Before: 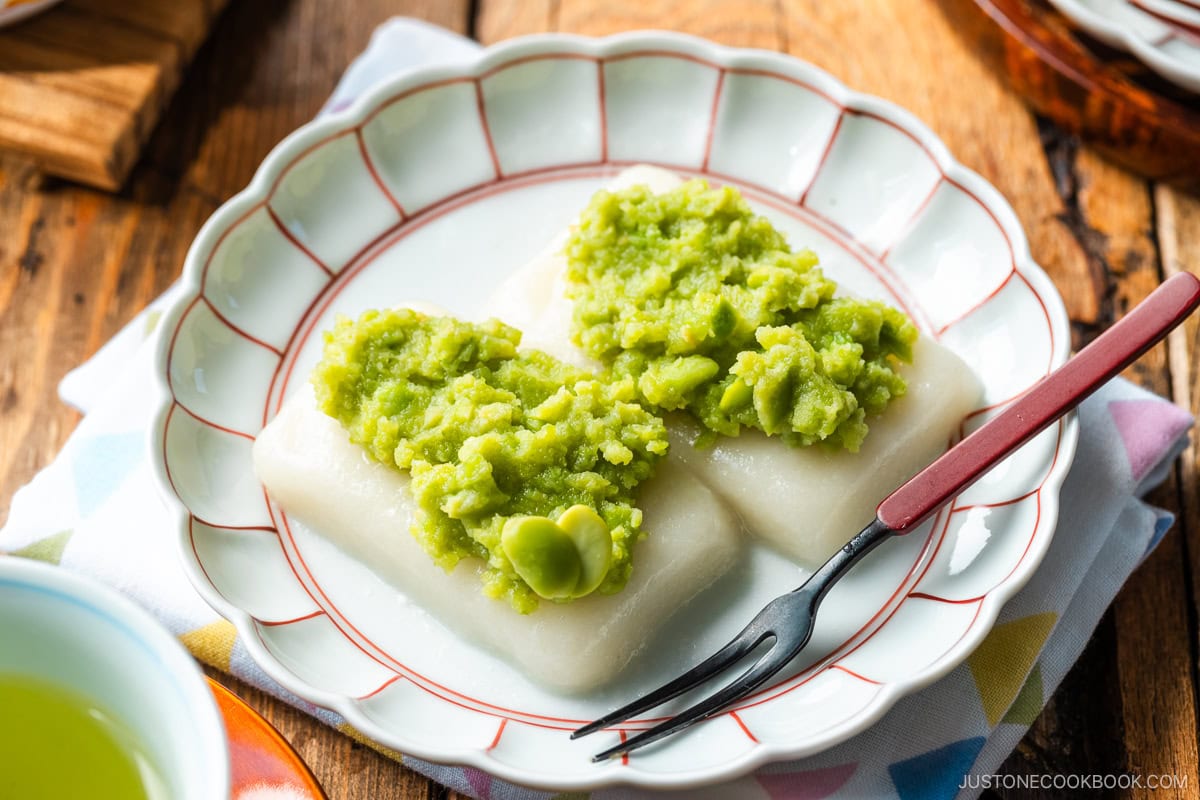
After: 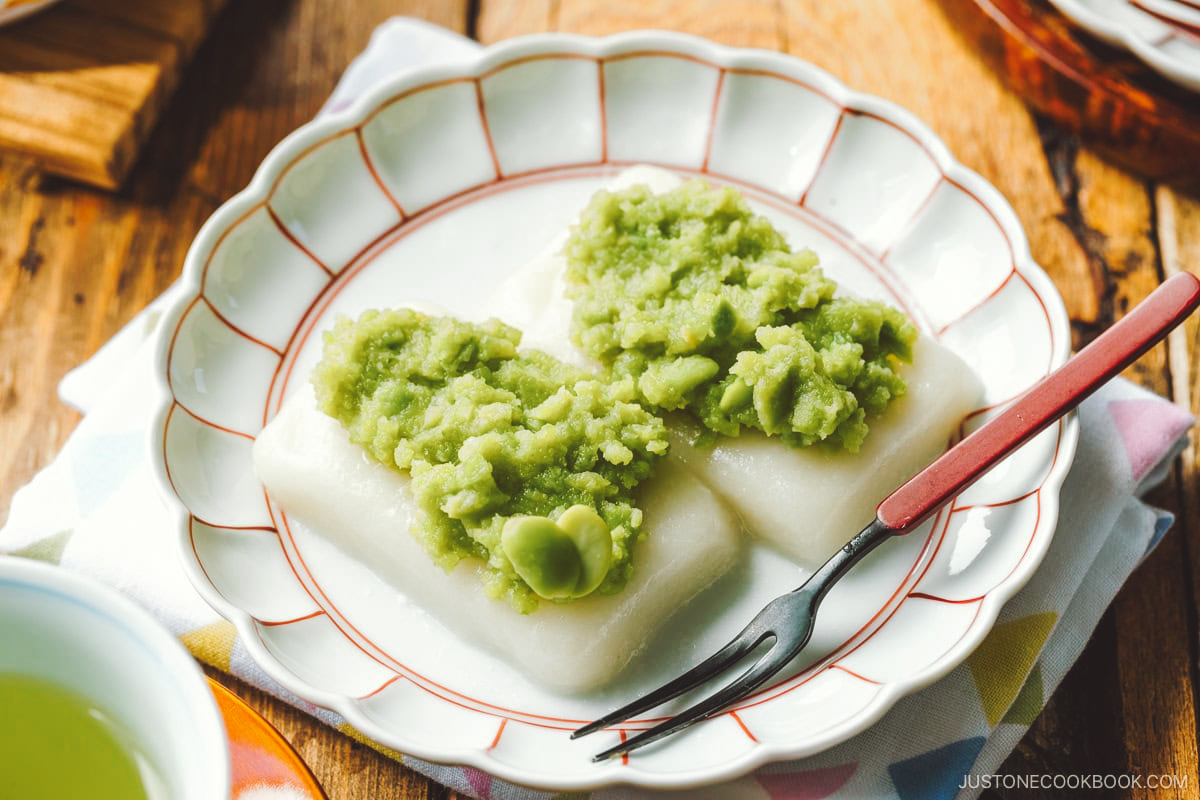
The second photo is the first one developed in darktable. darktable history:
tone curve: curves: ch0 [(0, 0) (0.003, 0.1) (0.011, 0.101) (0.025, 0.11) (0.044, 0.126) (0.069, 0.14) (0.1, 0.158) (0.136, 0.18) (0.177, 0.206) (0.224, 0.243) (0.277, 0.293) (0.335, 0.36) (0.399, 0.446) (0.468, 0.537) (0.543, 0.618) (0.623, 0.694) (0.709, 0.763) (0.801, 0.836) (0.898, 0.908) (1, 1)], preserve colors none
color look up table: target L [93.06, 90.68, 87.45, 90.26, 86.8, 75.86, 59.82, 52.03, 58.69, 50.55, 38, 21.18, 200.64, 89.42, 69.8, 71.99, 70.26, 64.71, 62.59, 55.62, 53.8, 51.75, 41.49, 35.59, 31.23, 30.23, 28.32, 13.37, 1.058, 87.18, 81.32, 76.19, 75.46, 64.97, 63.9, 54.23, 51.69, 41.94, 42.4, 35.59, 36.21, 24.2, 14.86, 9.613, 92.68, 81.76, 67.84, 54.69, 45.61], target a [-7.437, -11.06, -30.03, -15.76, -39.07, -49.11, -24.24, -40.18, -36.44, -19.89, -22.7, -18.08, 0, 4.092, 35.07, 8.778, 6.207, 6.426, 28.1, 18.64, 74.02, 74.43, 59.86, -1.285, 7.014, 24.91, 39.05, 27.32, 4.294, 21.78, 15.51, 36.01, 51.04, 24, 52.79, 76.42, 67.82, 9.552, 33.34, -0.683, 43.85, 40.53, 33.2, 16.24, -35.03, -21.08, -33.21, -8.228, -24.3], target b [15.76, 56.55, 45.37, 4.491, 17.69, 34.63, 44.58, 37.01, 14.87, 23.59, 29.64, 22.64, -0.001, 12.44, 56.54, 71.82, 49.11, 5.629, 28.08, 58.83, 25.44, 74.35, 59.06, 43.8, 8.627, 46.74, 18.78, 22.28, 1.154, -8.133, -5.889, 1.474, -27.54, -35.13, -43.56, -15.85, 11.96, -52.25, -16.21, -19.95, -50.89, -29.1, -41.29, -19.5, -5.856, -18.19, -8.716, -31.62, 0.539], num patches 49
